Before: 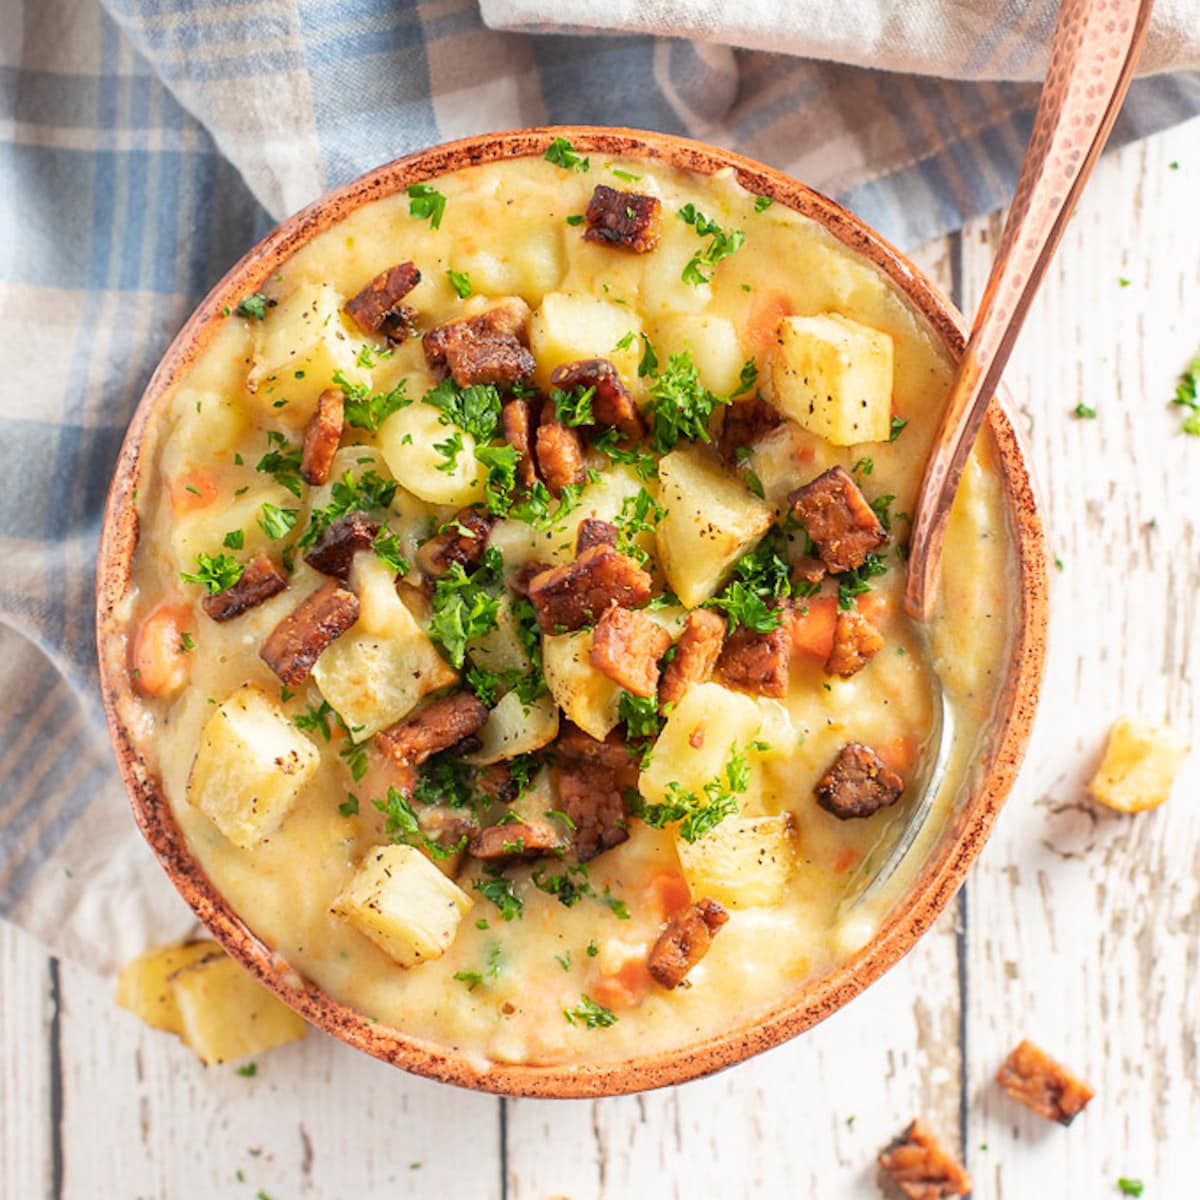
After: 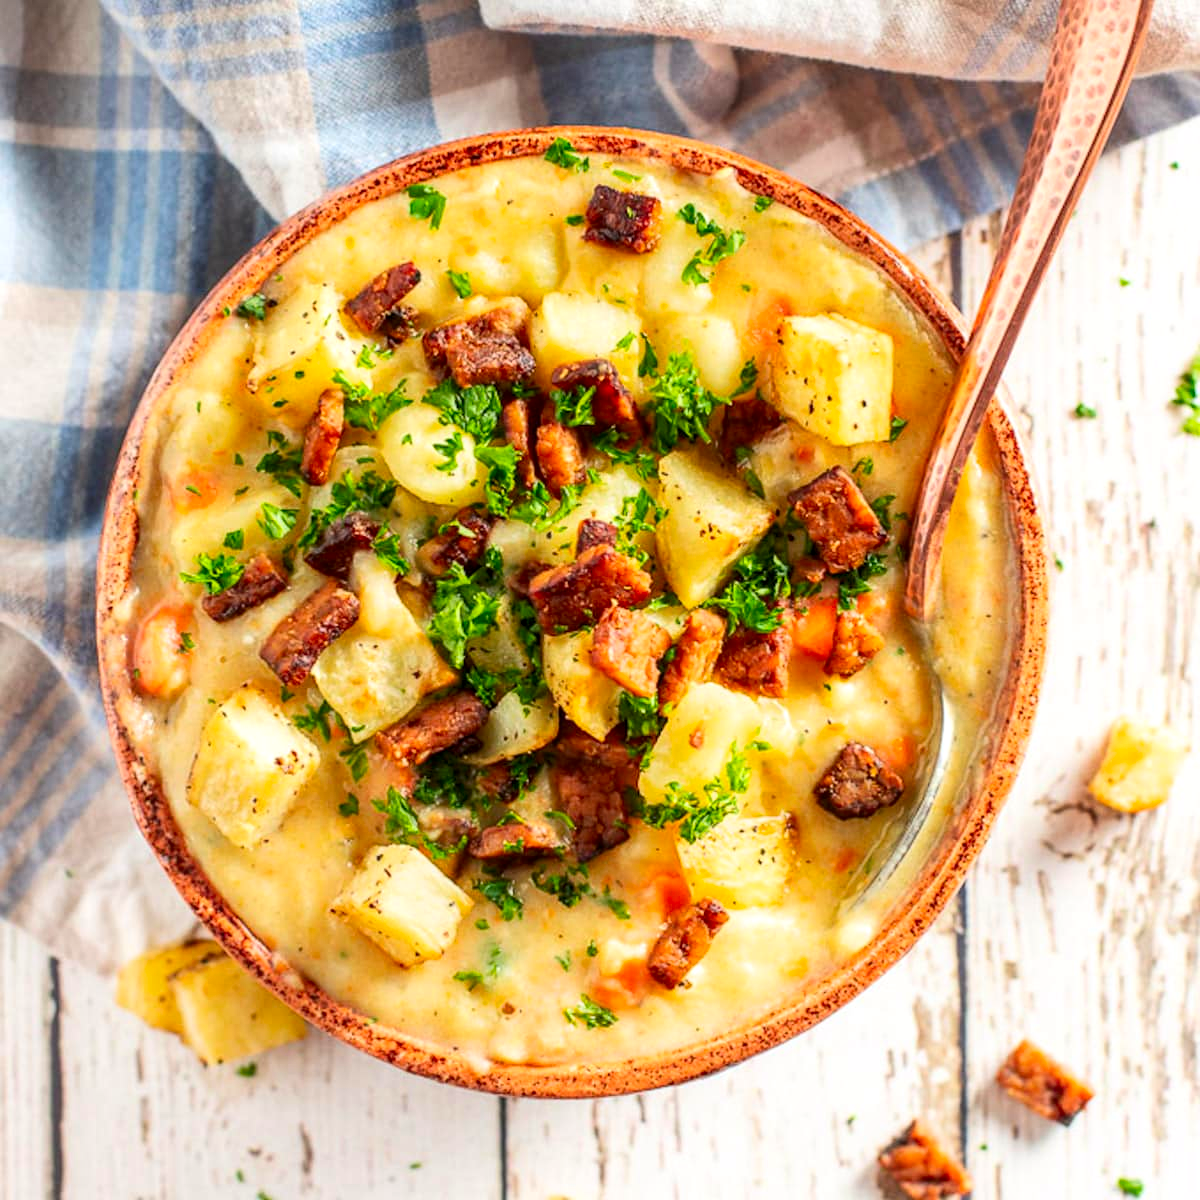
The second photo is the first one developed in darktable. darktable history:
contrast brightness saturation: contrast 0.156, saturation 0.325
local contrast: on, module defaults
